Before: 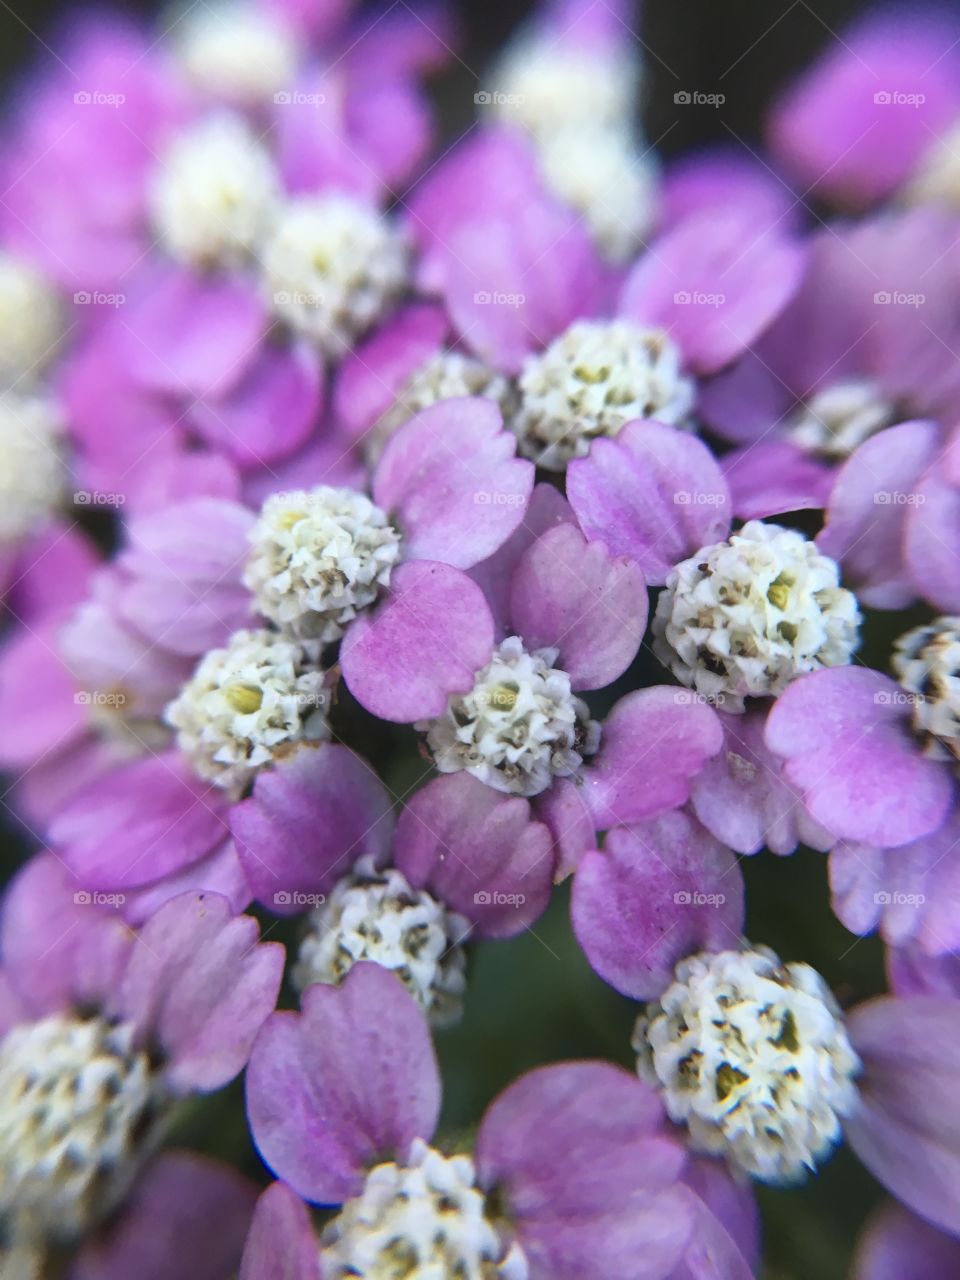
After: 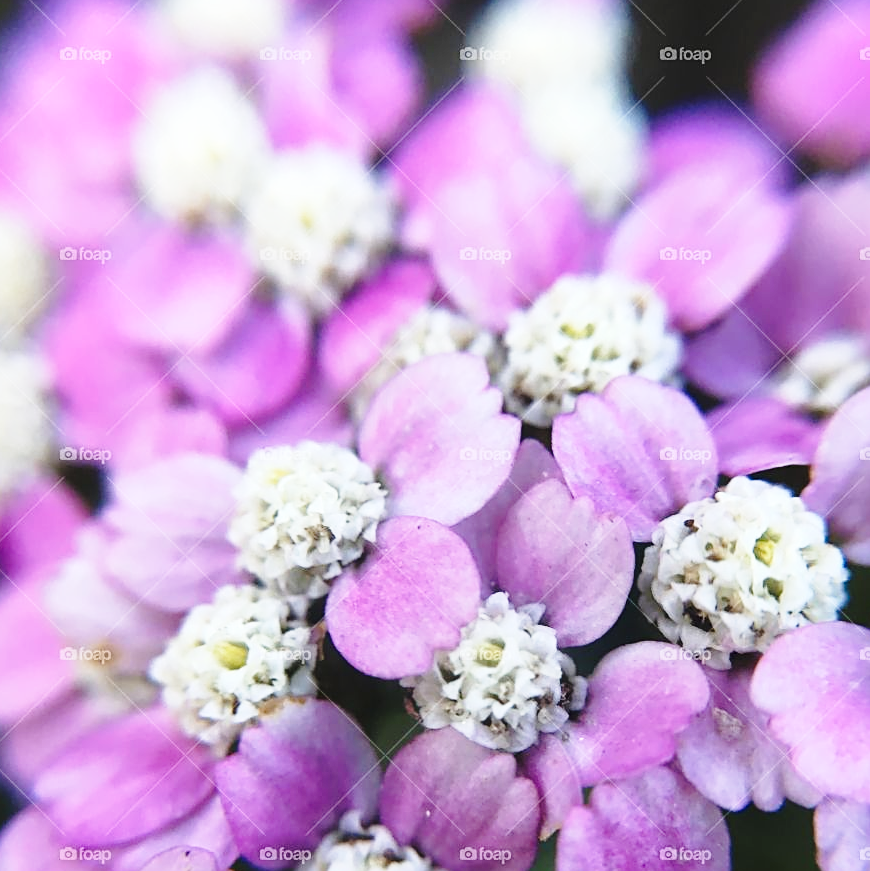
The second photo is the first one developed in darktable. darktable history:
sharpen: on, module defaults
base curve: curves: ch0 [(0, 0) (0.028, 0.03) (0.121, 0.232) (0.46, 0.748) (0.859, 0.968) (1, 1)], preserve colors none
crop: left 1.552%, top 3.455%, right 7.729%, bottom 28.441%
